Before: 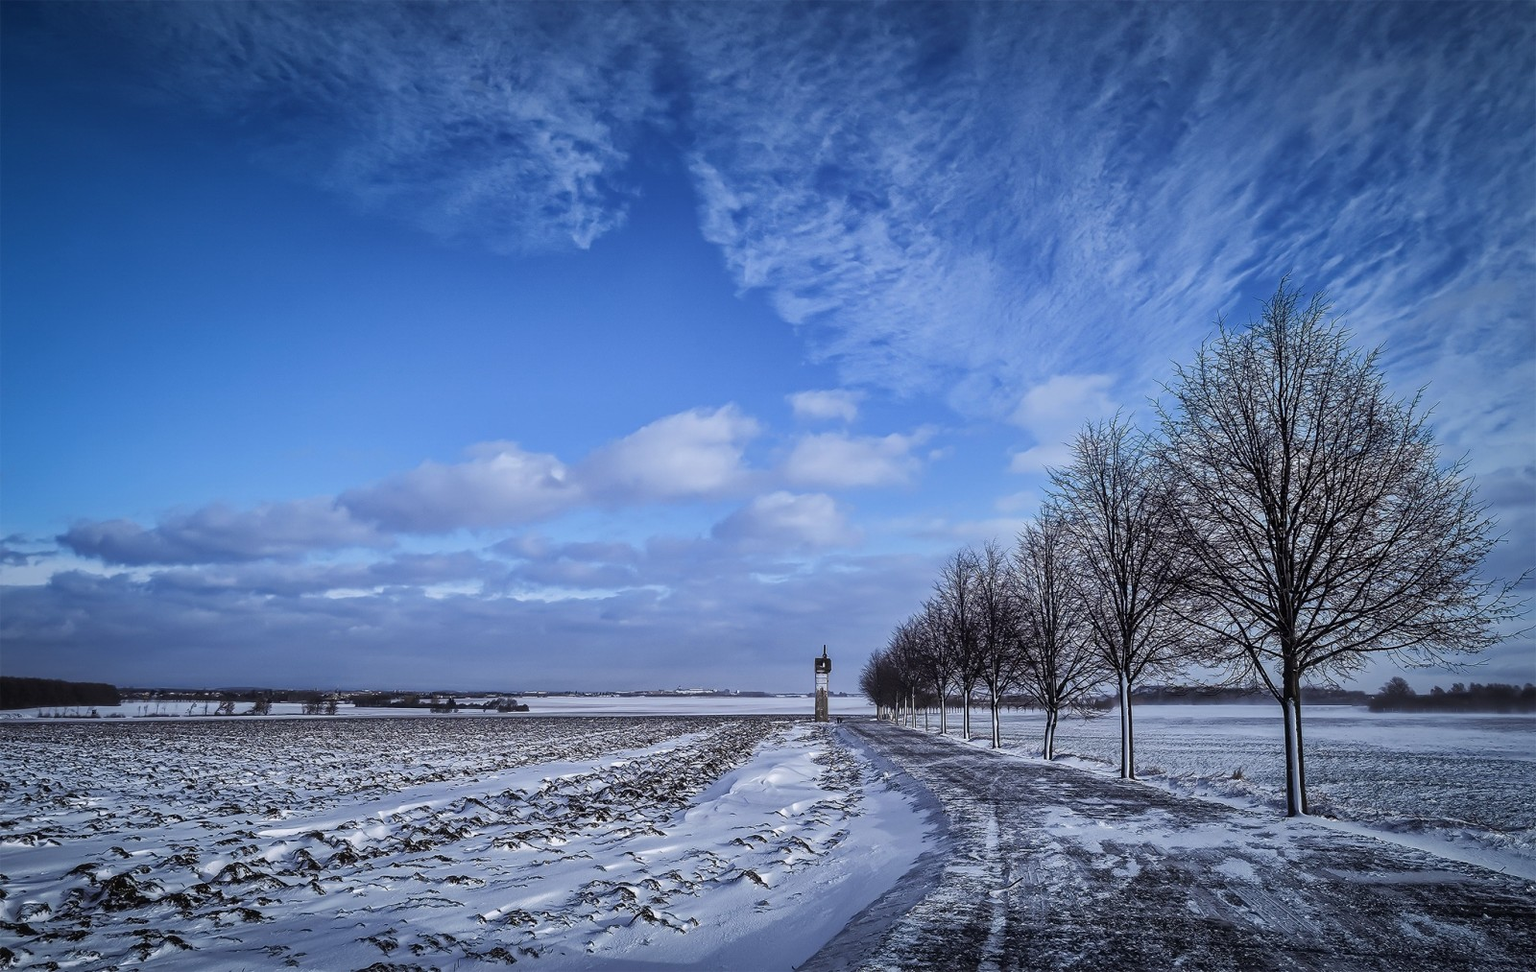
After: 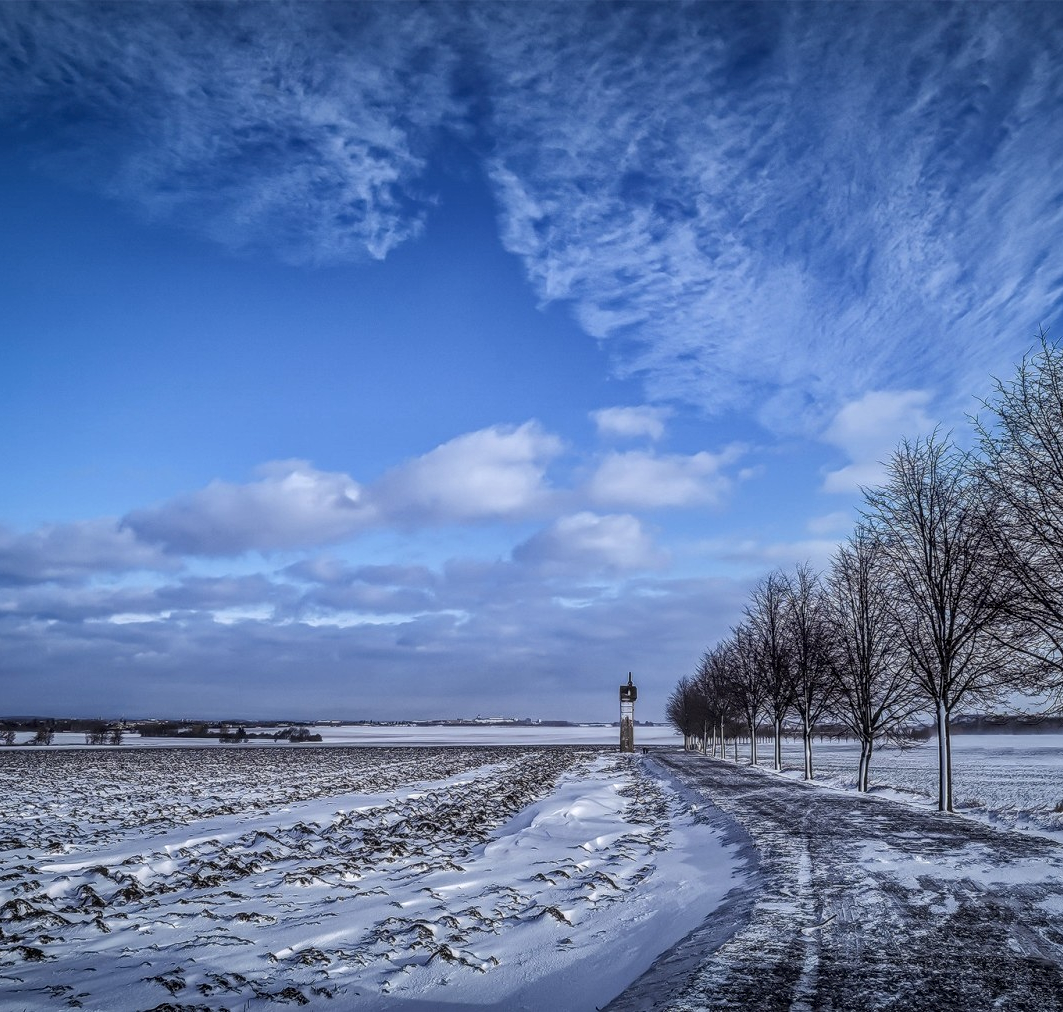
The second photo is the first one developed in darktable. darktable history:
crop and rotate: left 14.313%, right 19.22%
local contrast: highlights 5%, shadows 2%, detail 134%
